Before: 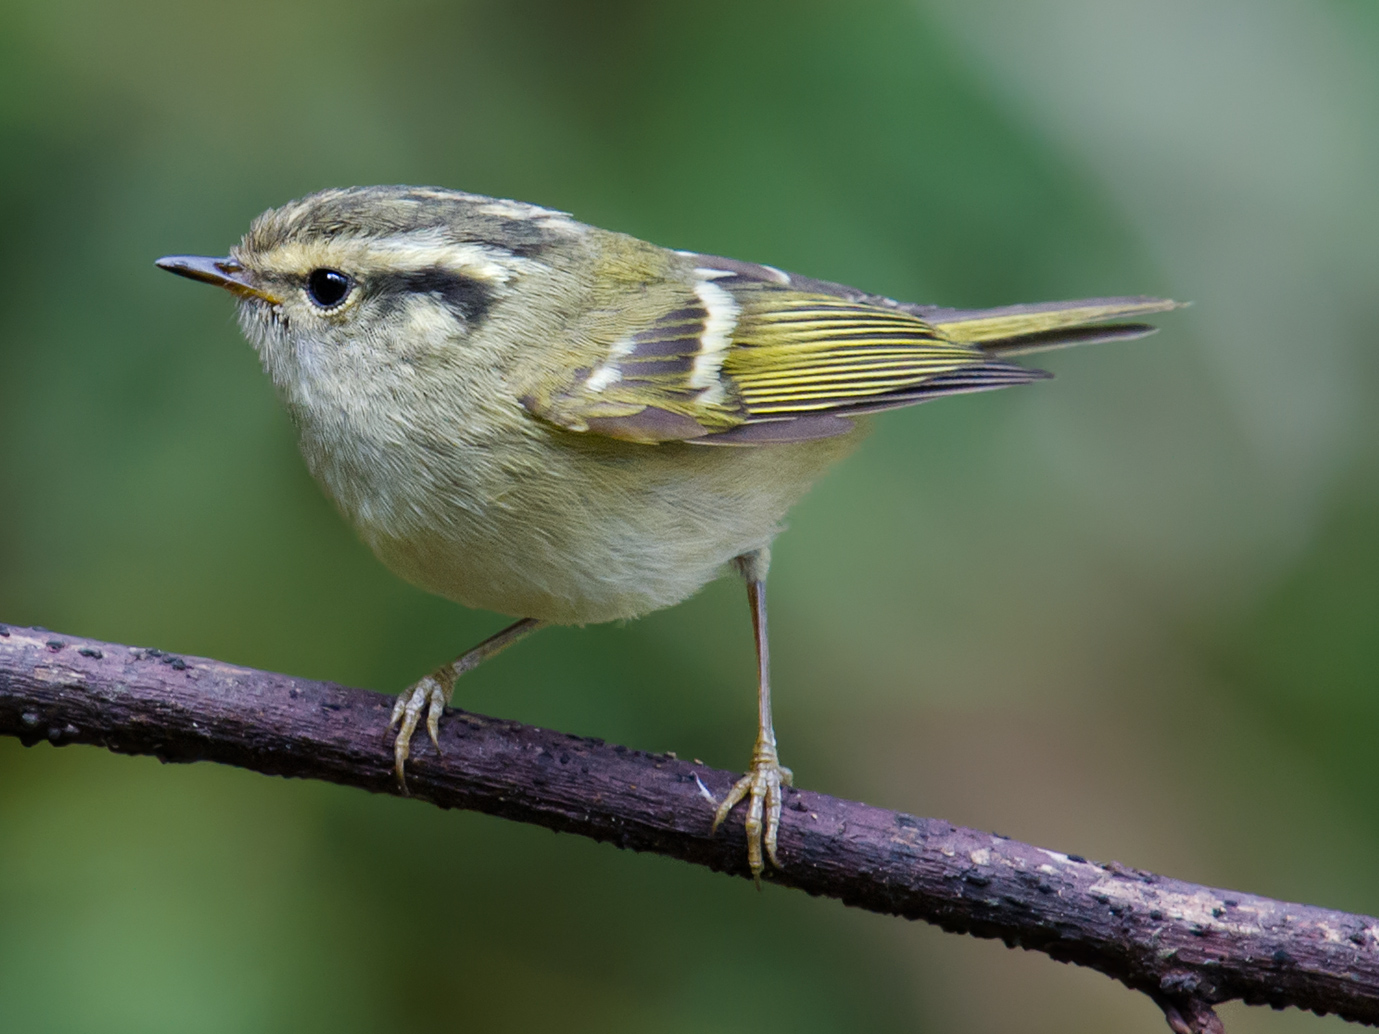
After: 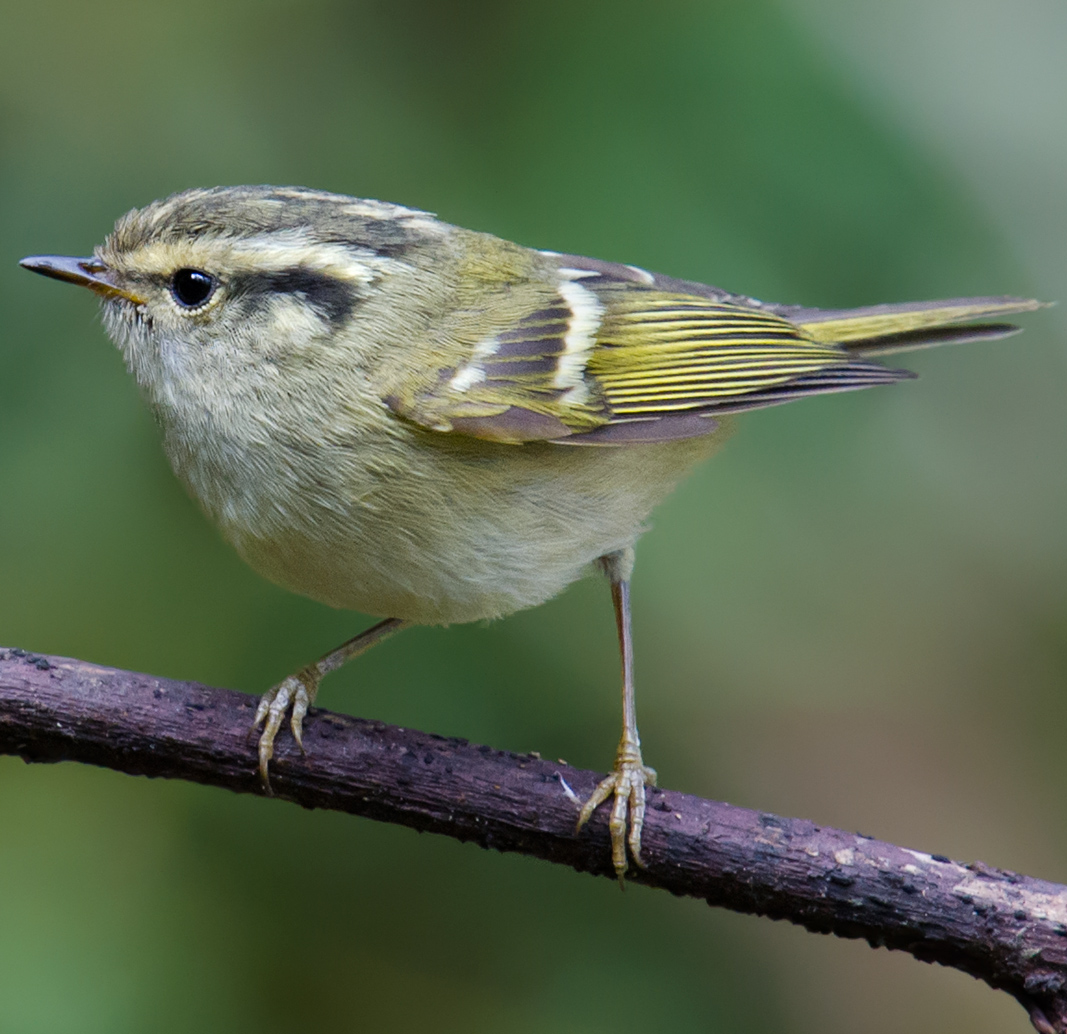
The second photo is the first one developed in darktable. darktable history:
crop: left 9.896%, right 12.669%
